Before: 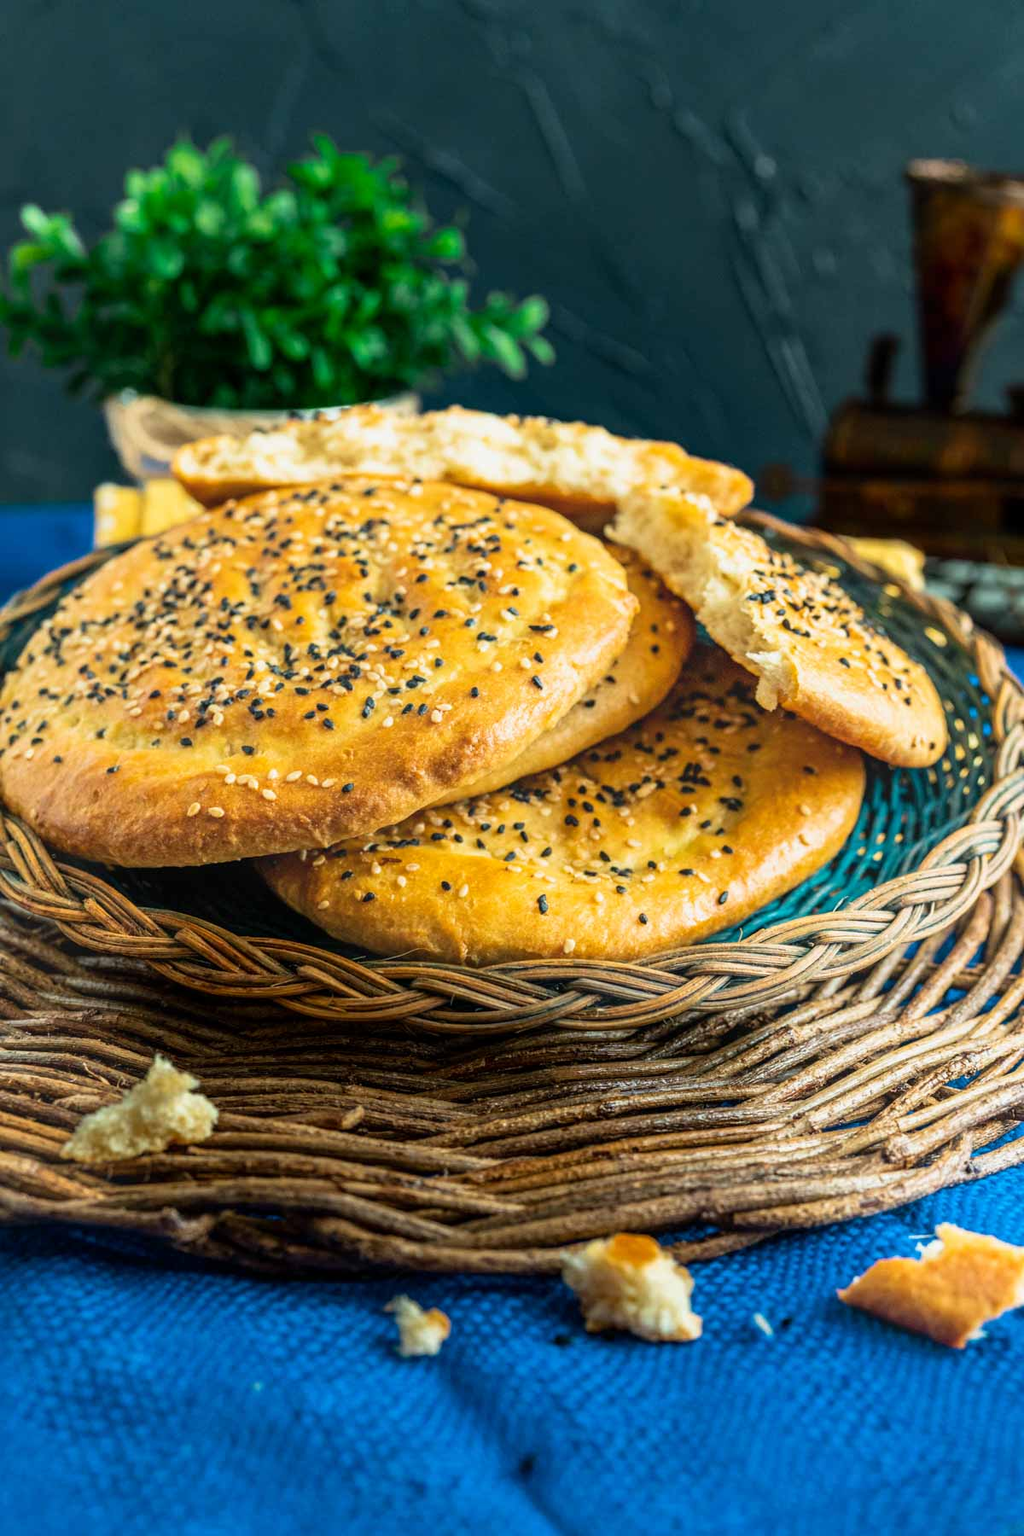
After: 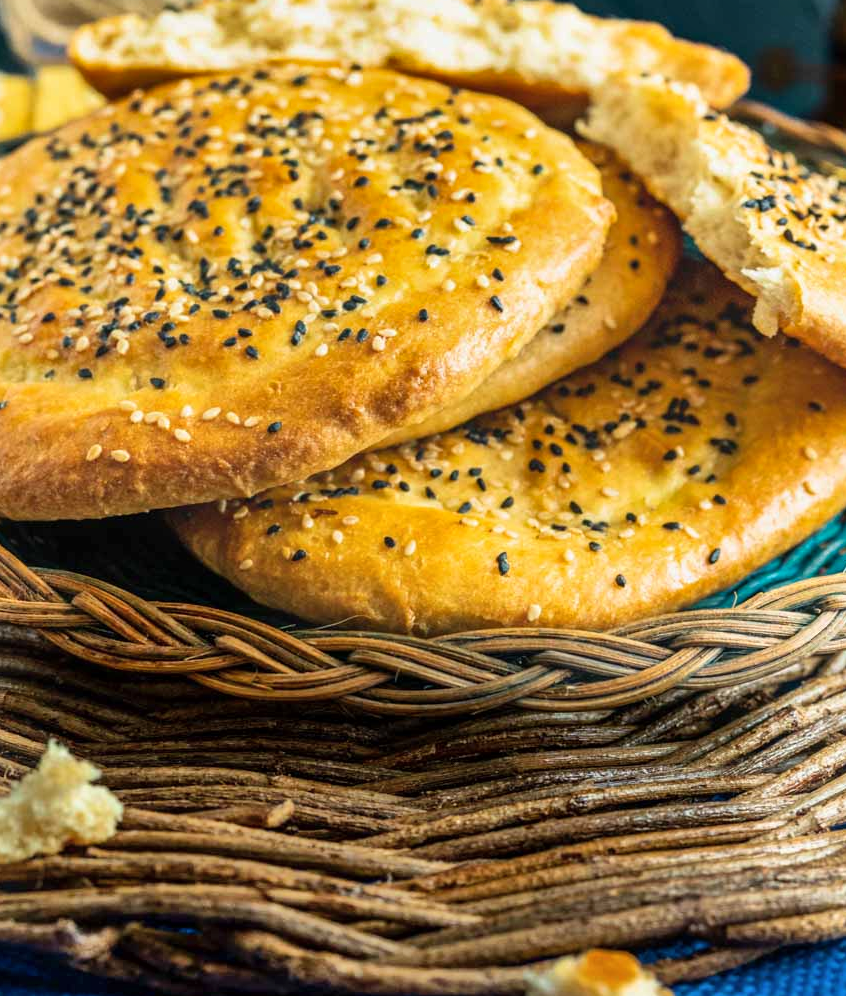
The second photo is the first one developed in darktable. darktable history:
crop: left 11.123%, top 27.61%, right 18.3%, bottom 17.034%
shadows and highlights: white point adjustment 1, soften with gaussian
